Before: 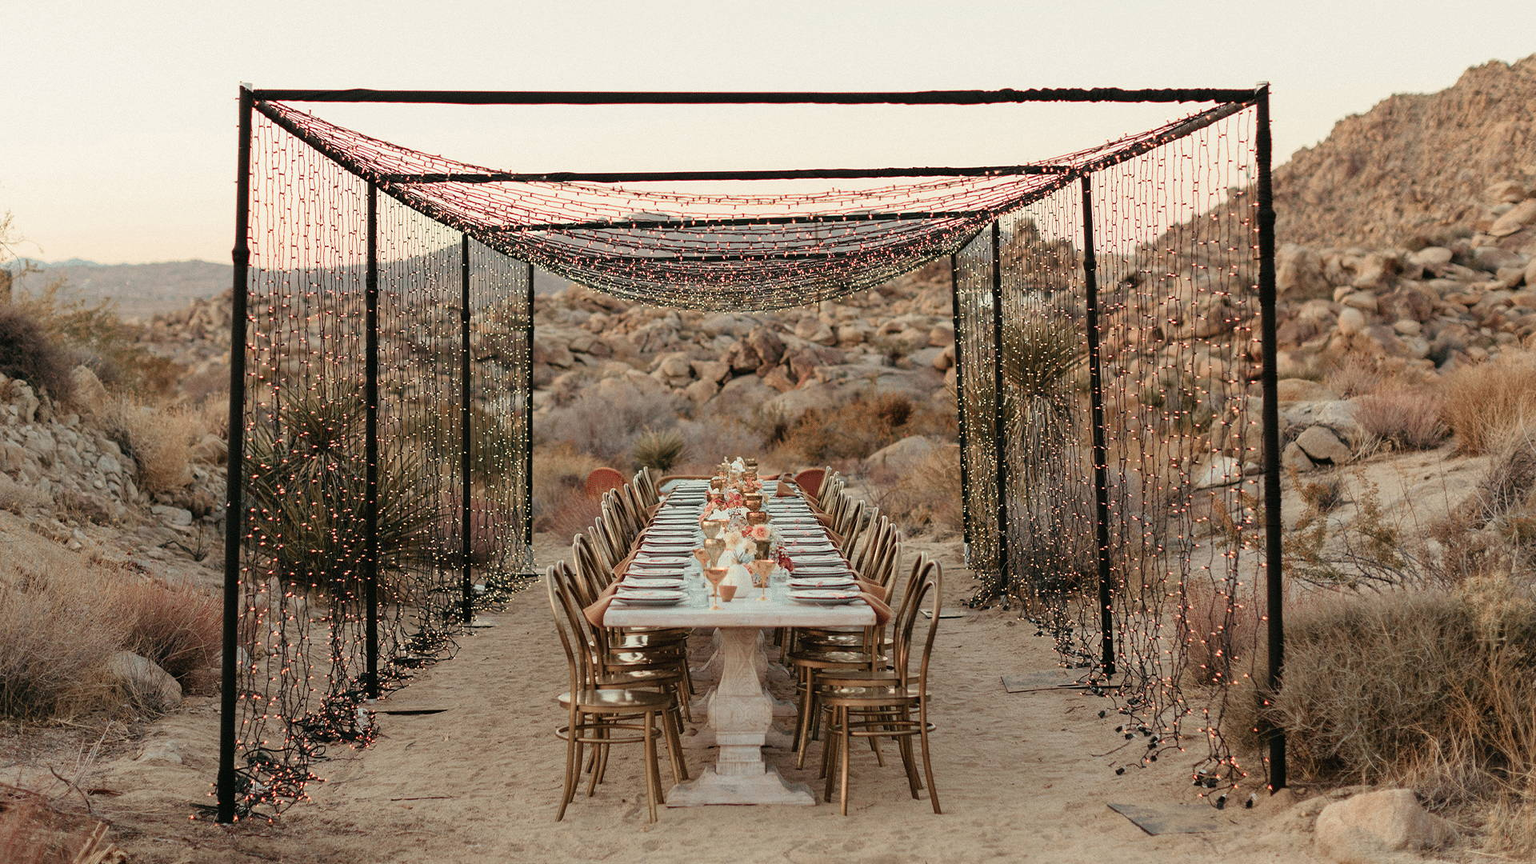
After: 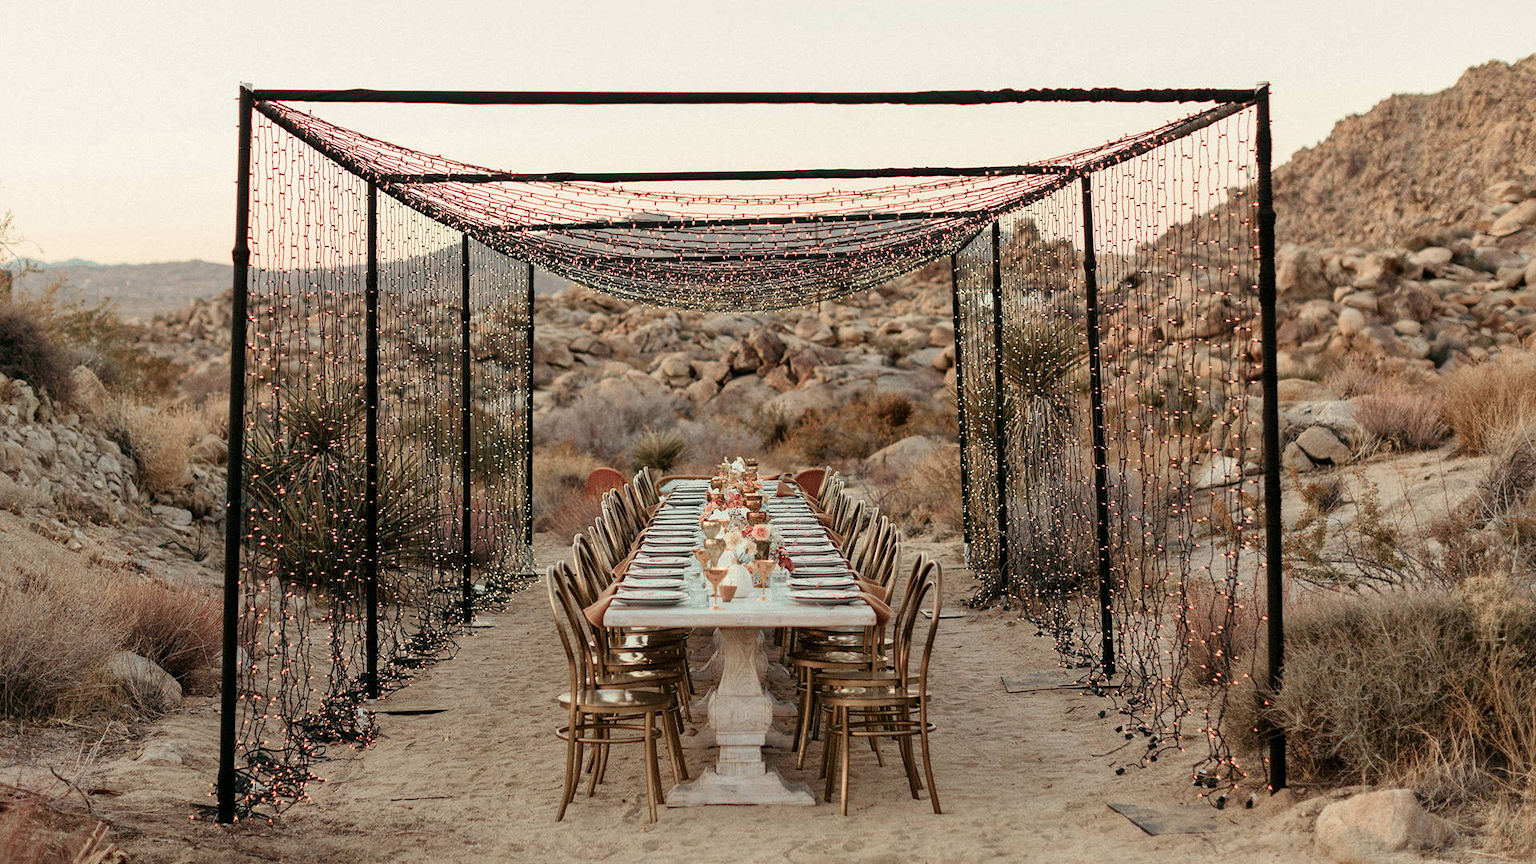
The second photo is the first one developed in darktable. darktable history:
local contrast: mode bilateral grid, contrast 20, coarseness 49, detail 130%, midtone range 0.2
